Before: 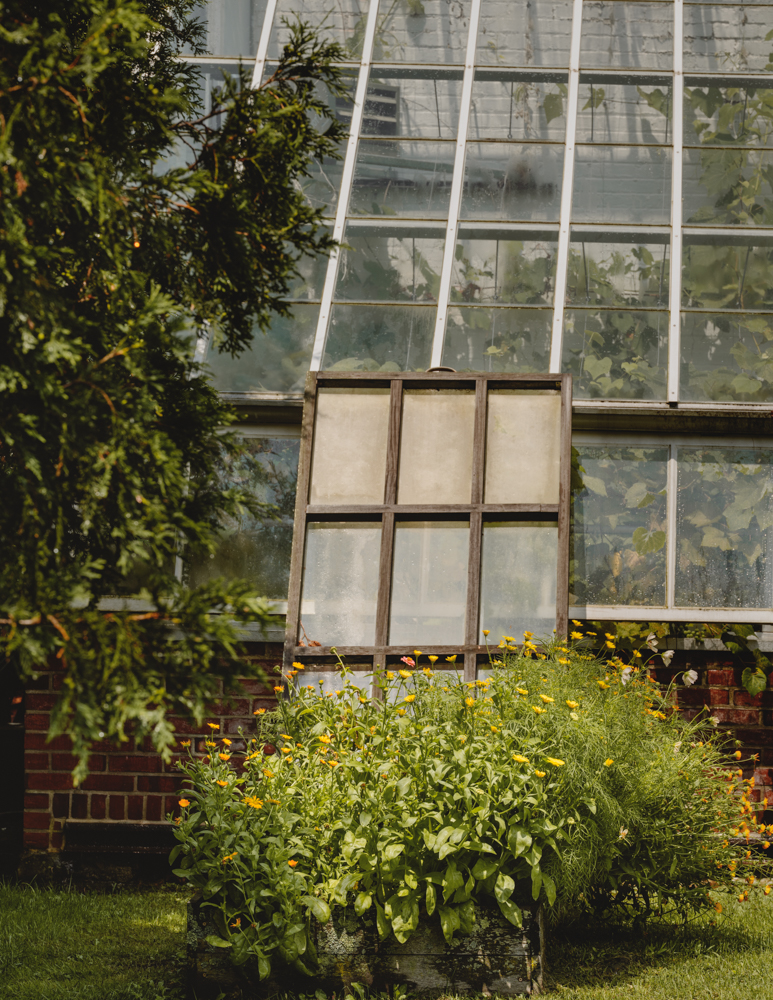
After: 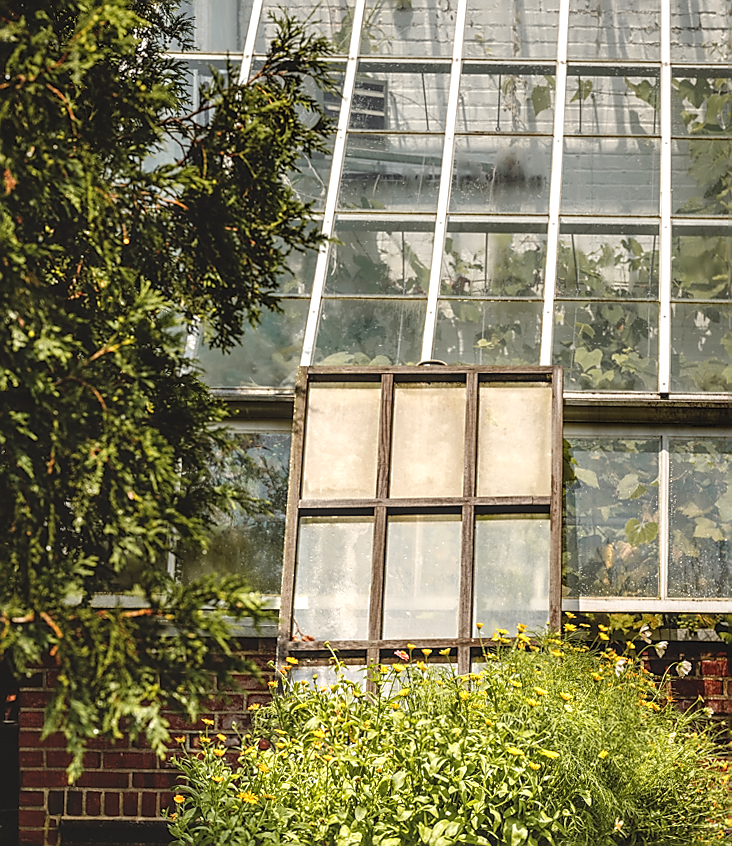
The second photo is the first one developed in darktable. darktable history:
sharpen: radius 1.363, amount 1.24, threshold 0.796
local contrast: on, module defaults
crop and rotate: angle 0.591°, left 0.42%, right 3.507%, bottom 14.203%
exposure: black level correction 0, exposure 0.698 EV, compensate exposure bias true, compensate highlight preservation false
